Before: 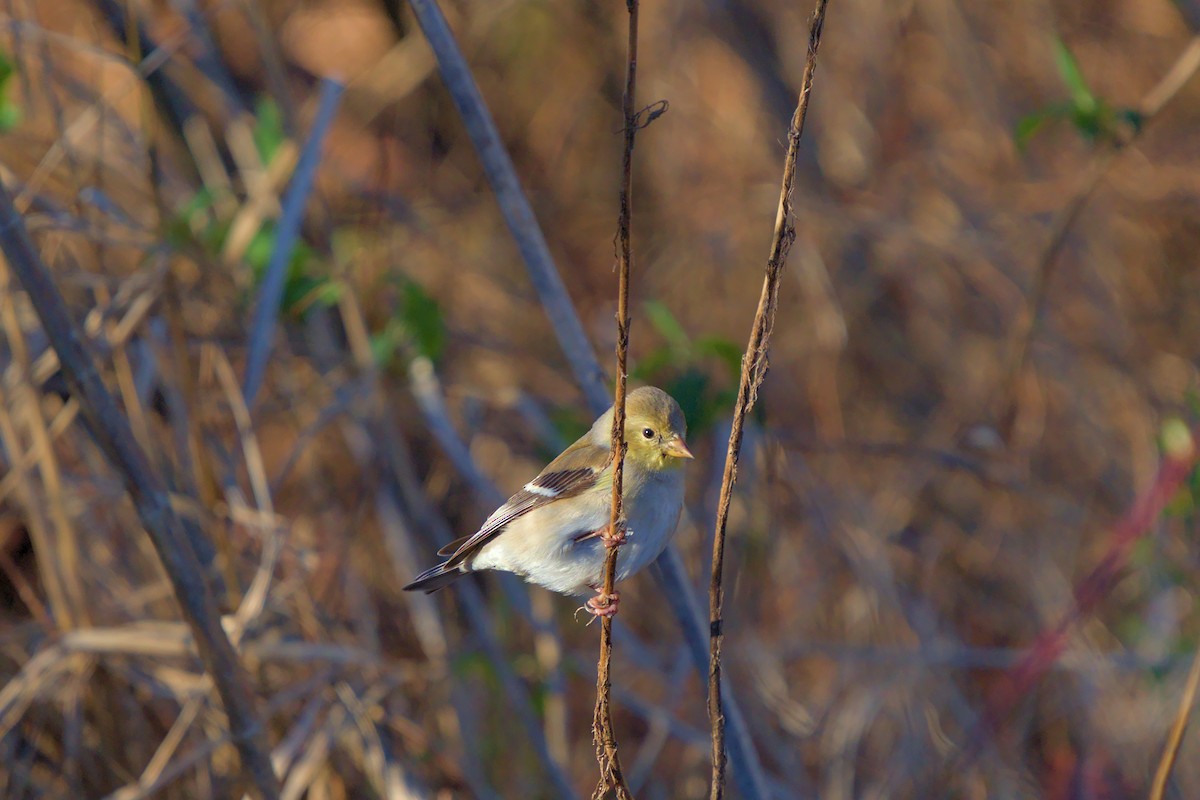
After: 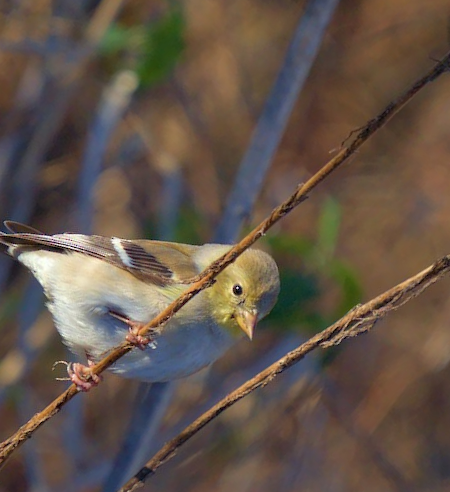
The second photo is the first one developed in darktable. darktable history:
crop and rotate: angle -46.04°, top 16.033%, right 0.925%, bottom 11.759%
